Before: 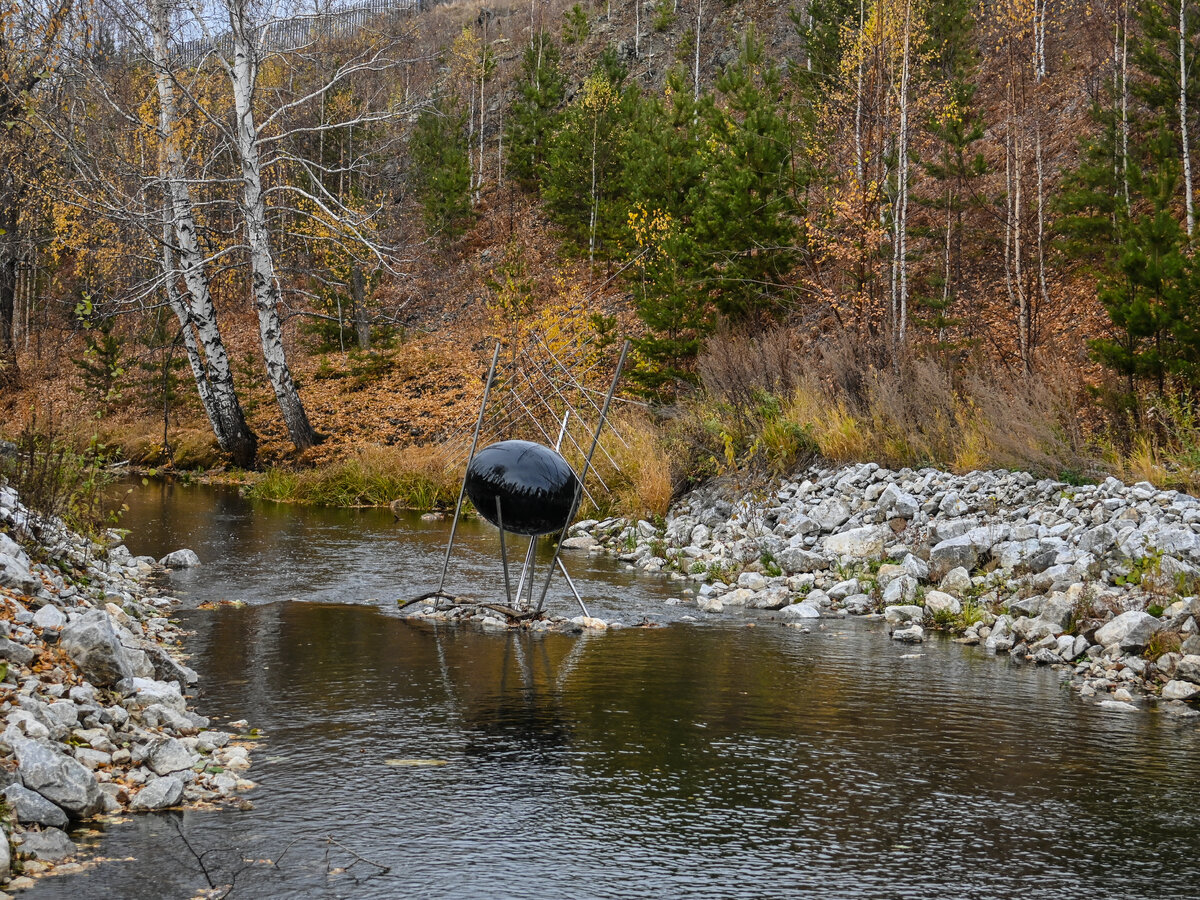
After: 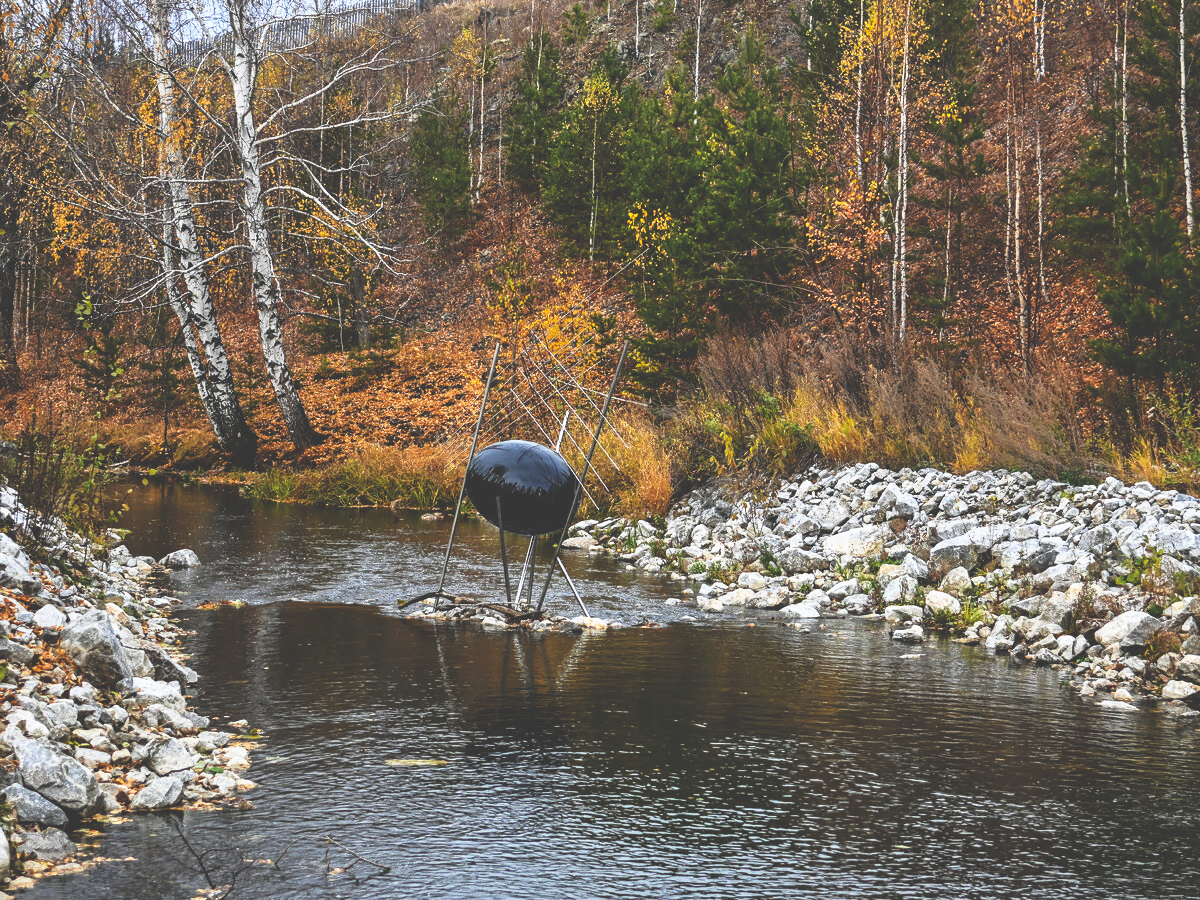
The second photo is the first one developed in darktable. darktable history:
base curve: curves: ch0 [(0, 0.036) (0.007, 0.037) (0.604, 0.887) (1, 1)], preserve colors none
